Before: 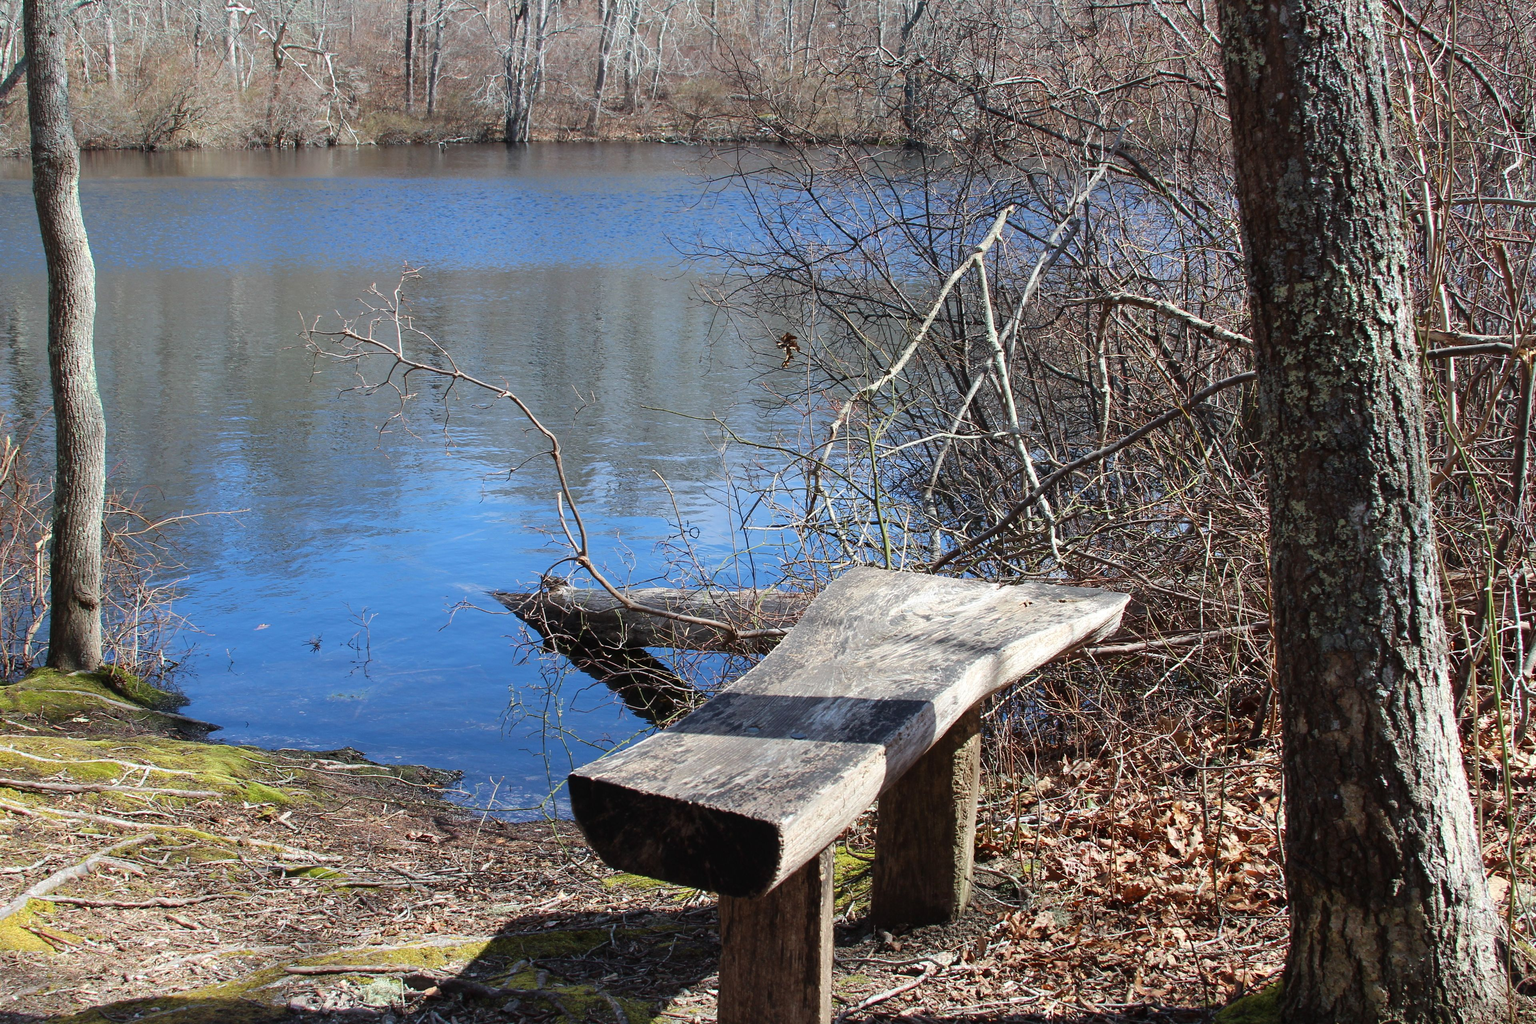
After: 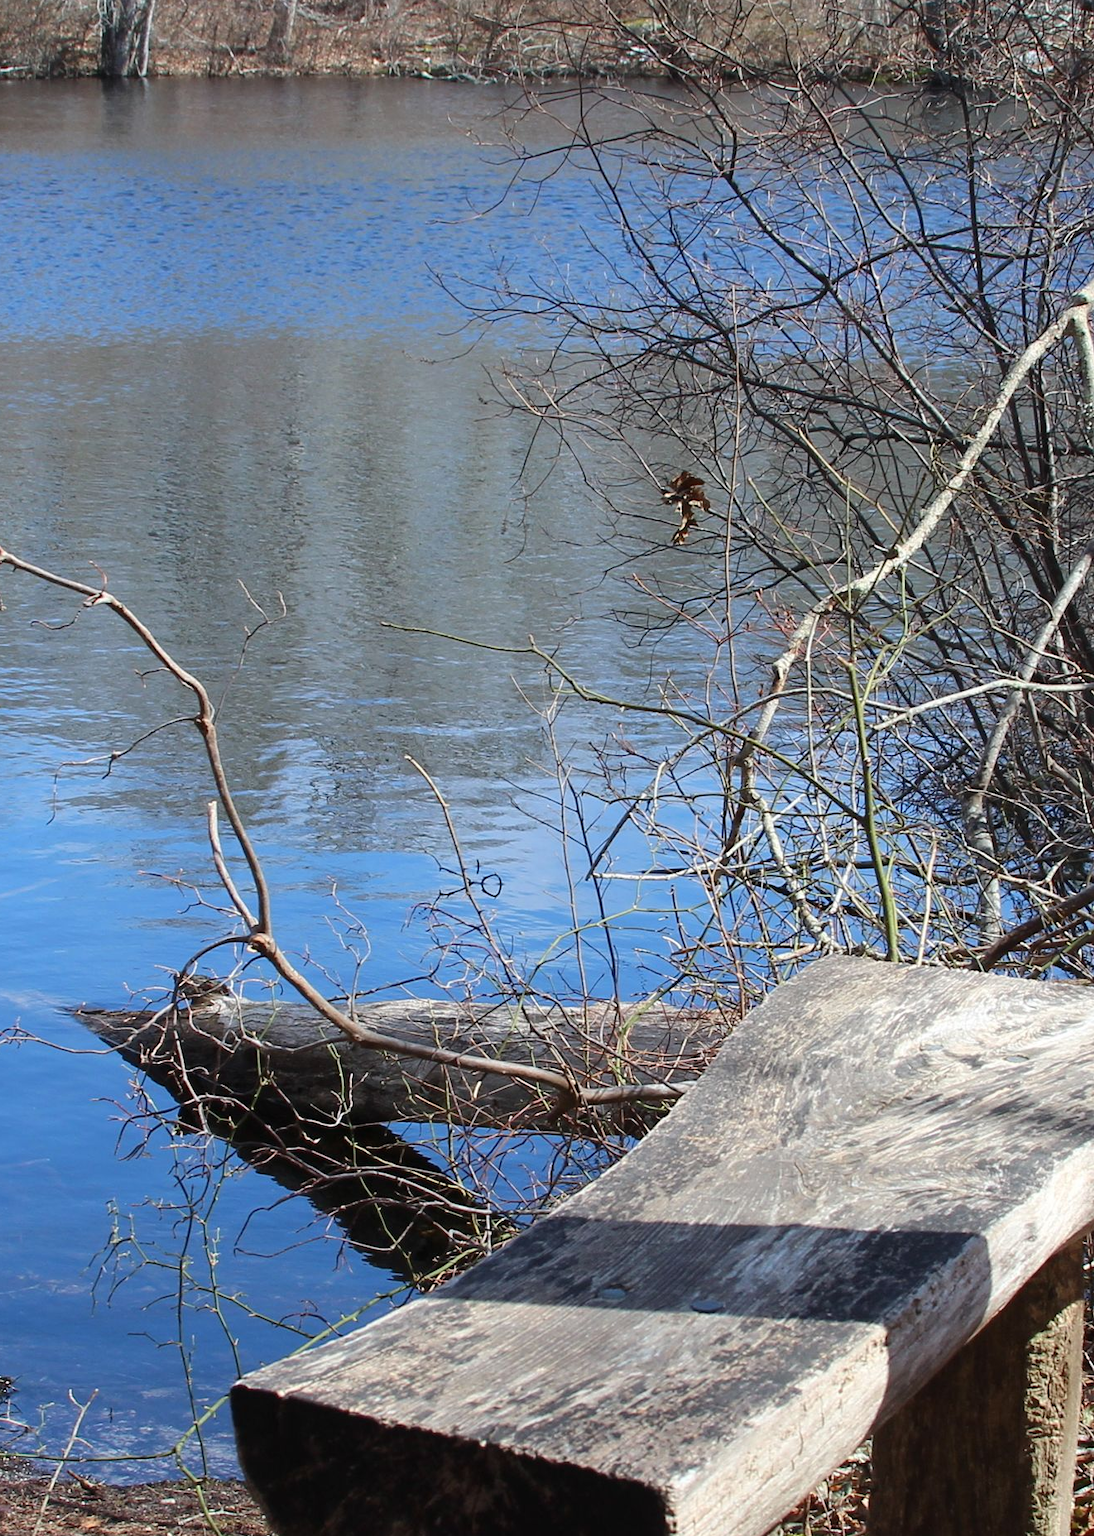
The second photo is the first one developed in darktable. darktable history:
crop and rotate: left 29.763%, top 10.261%, right 35.793%, bottom 17.219%
